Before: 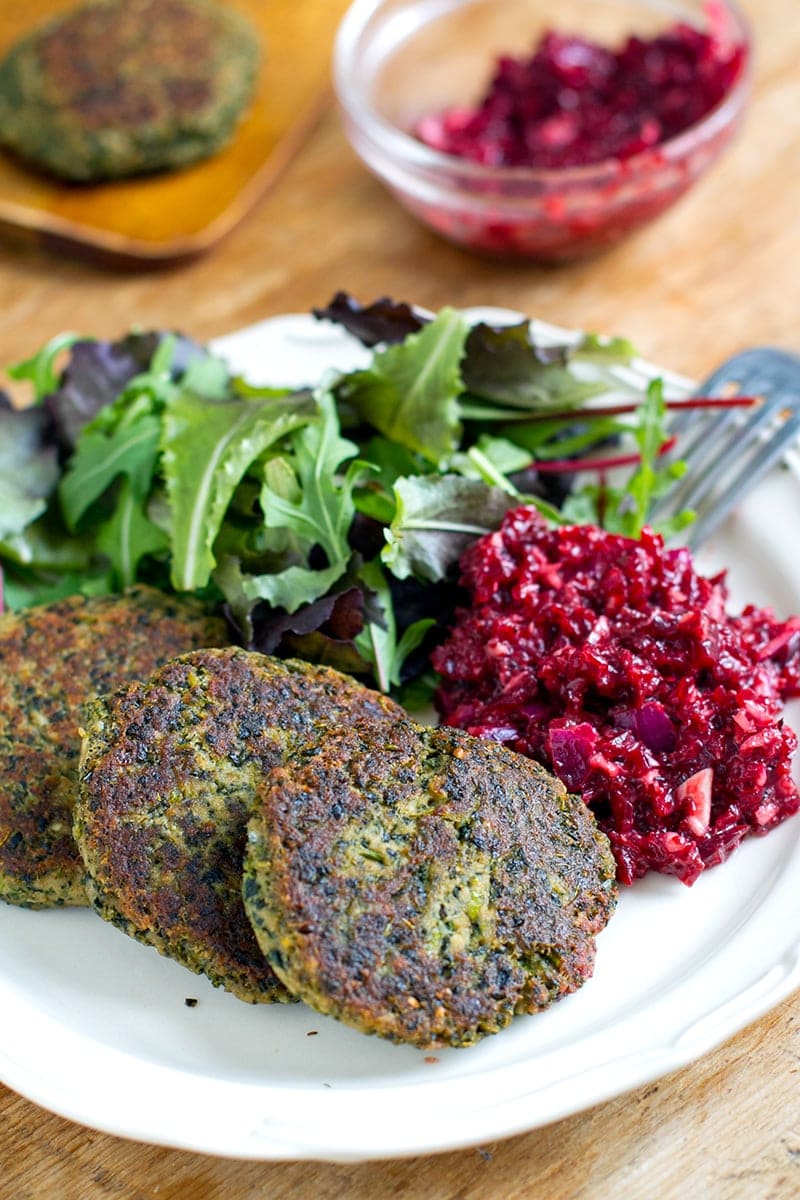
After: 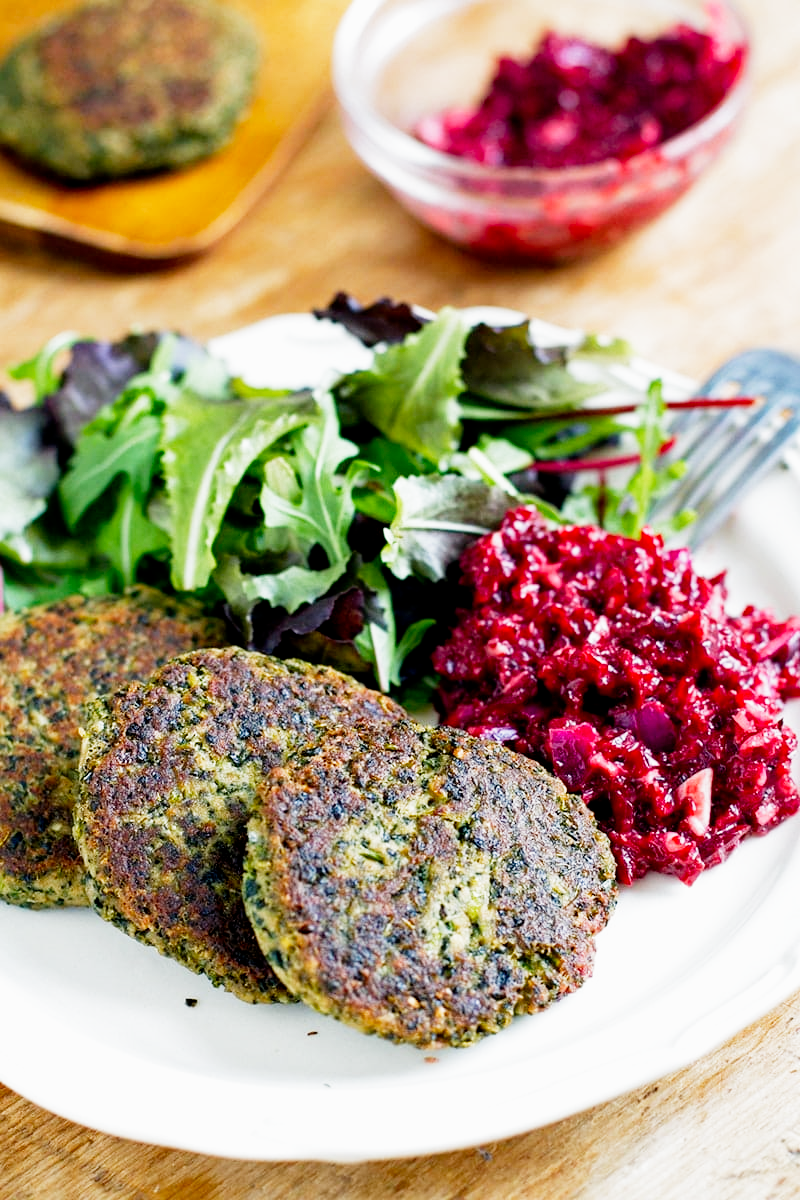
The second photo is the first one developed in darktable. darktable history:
filmic rgb: middle gray luminance 12.74%, black relative exposure -10.13 EV, white relative exposure 3.47 EV, threshold 6 EV, target black luminance 0%, hardness 5.74, latitude 44.69%, contrast 1.221, highlights saturation mix 5%, shadows ↔ highlights balance 26.78%, add noise in highlights 0, preserve chrominance no, color science v3 (2019), use custom middle-gray values true, iterations of high-quality reconstruction 0, contrast in highlights soft, enable highlight reconstruction true
bloom: size 3%, threshold 100%, strength 0%
